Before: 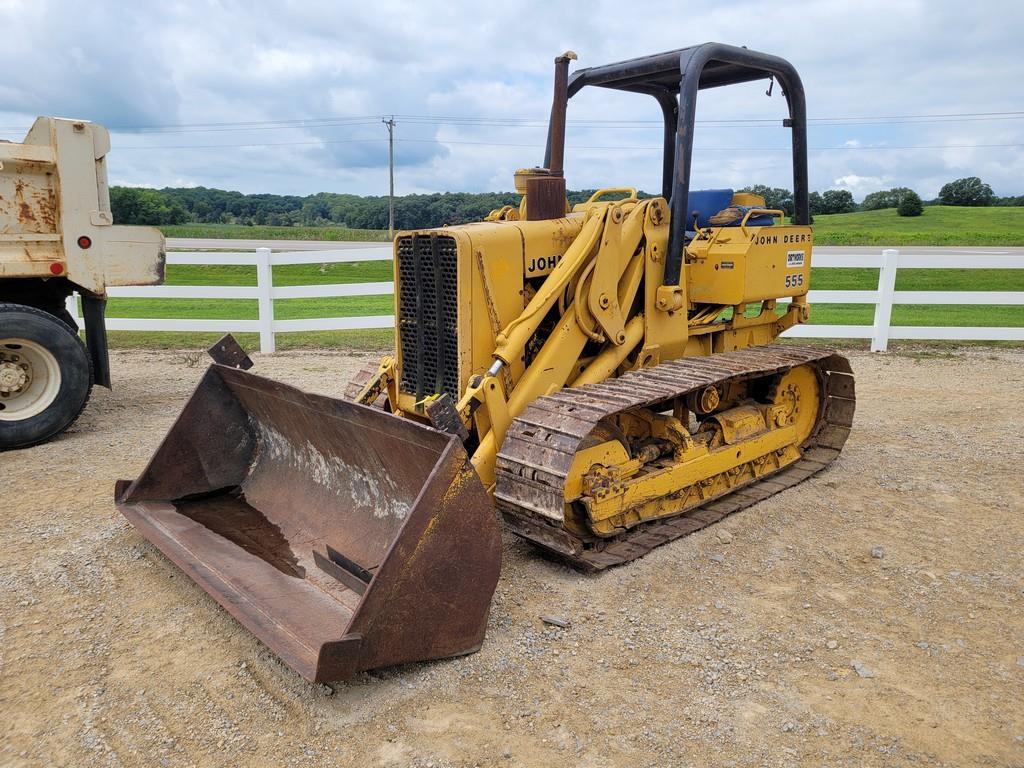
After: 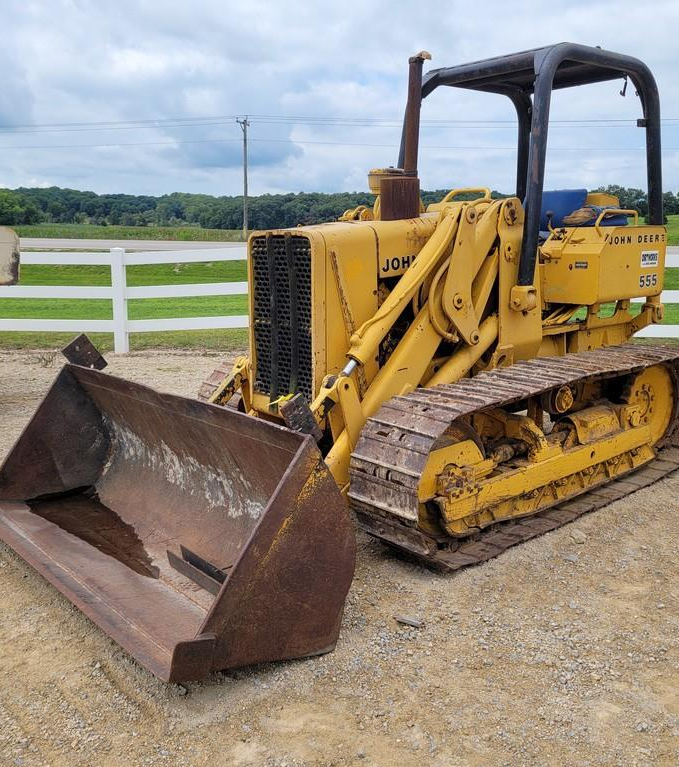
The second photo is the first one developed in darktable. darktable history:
crop and rotate: left 14.289%, right 19.349%
